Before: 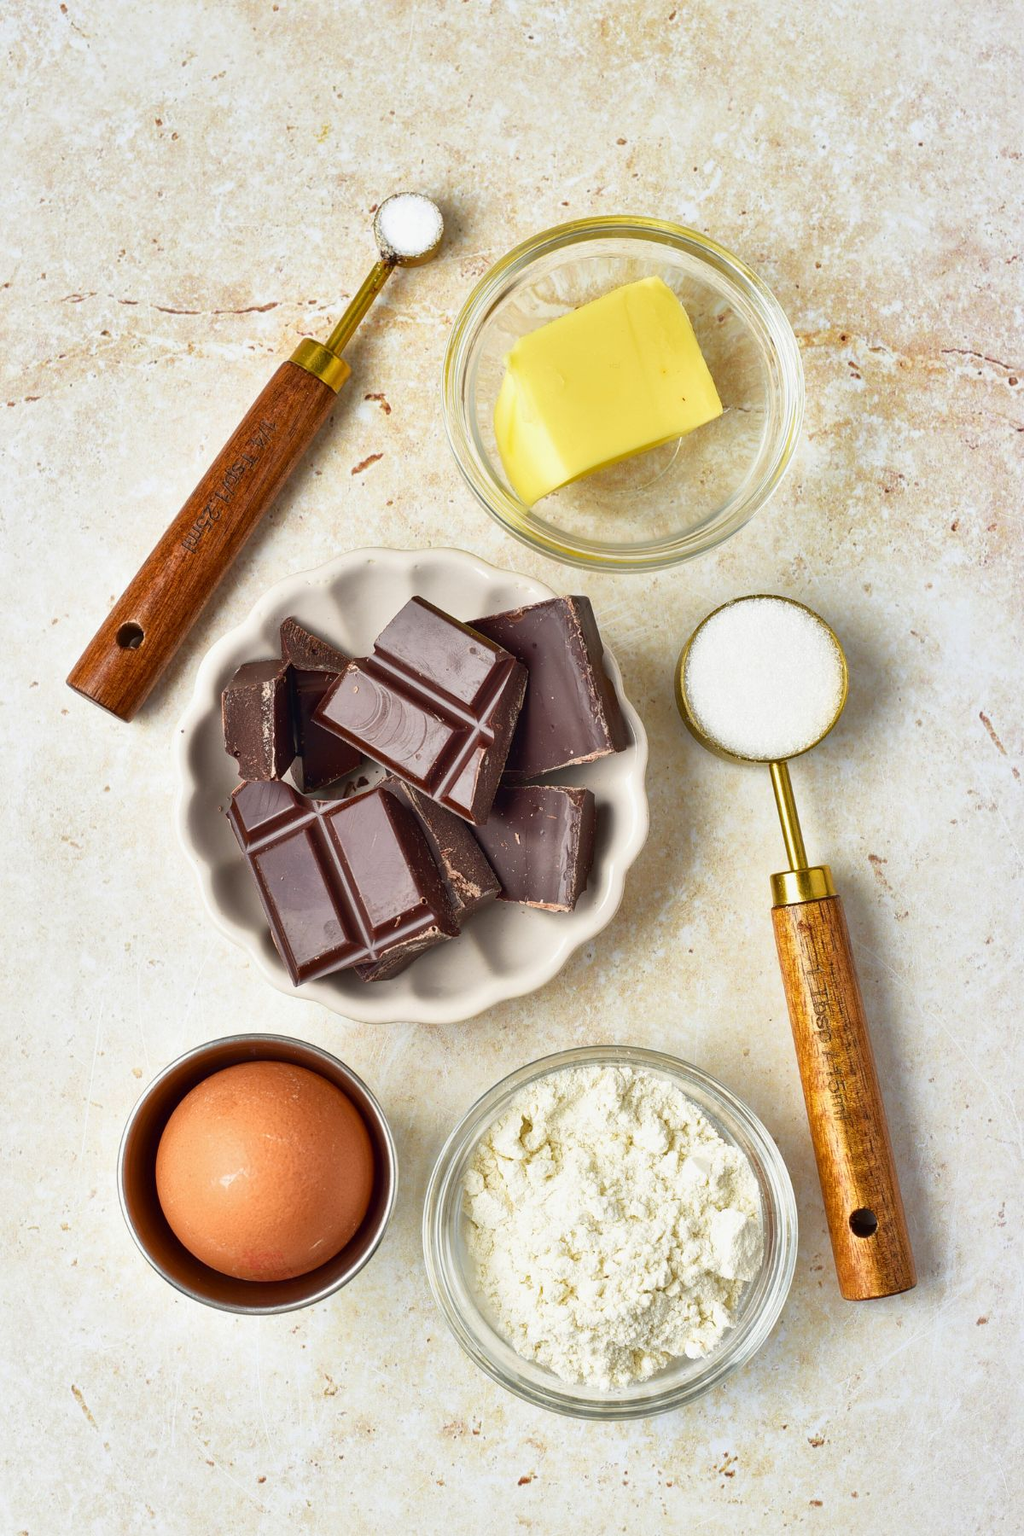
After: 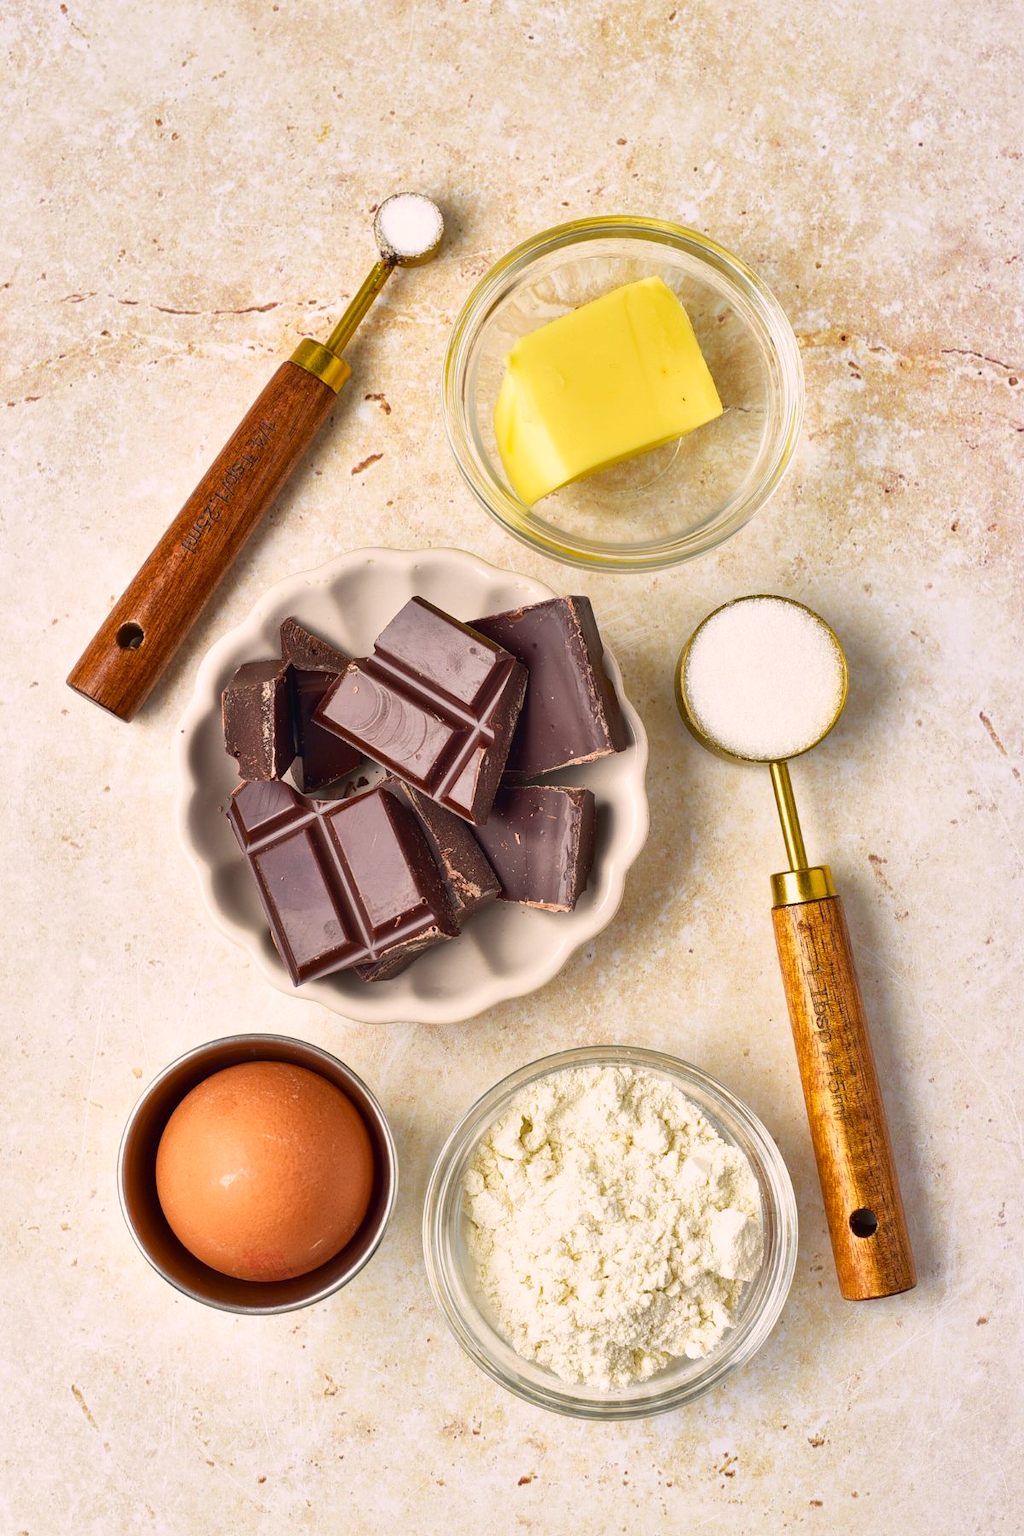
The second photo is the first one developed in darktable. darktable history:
tone equalizer: edges refinement/feathering 500, mask exposure compensation -1.57 EV, preserve details no
color correction: highlights a* 6.9, highlights b* 4.23
color balance rgb: shadows lift › chroma 1.355%, shadows lift › hue 260.12°, perceptual saturation grading › global saturation 0.609%, global vibrance 20%
